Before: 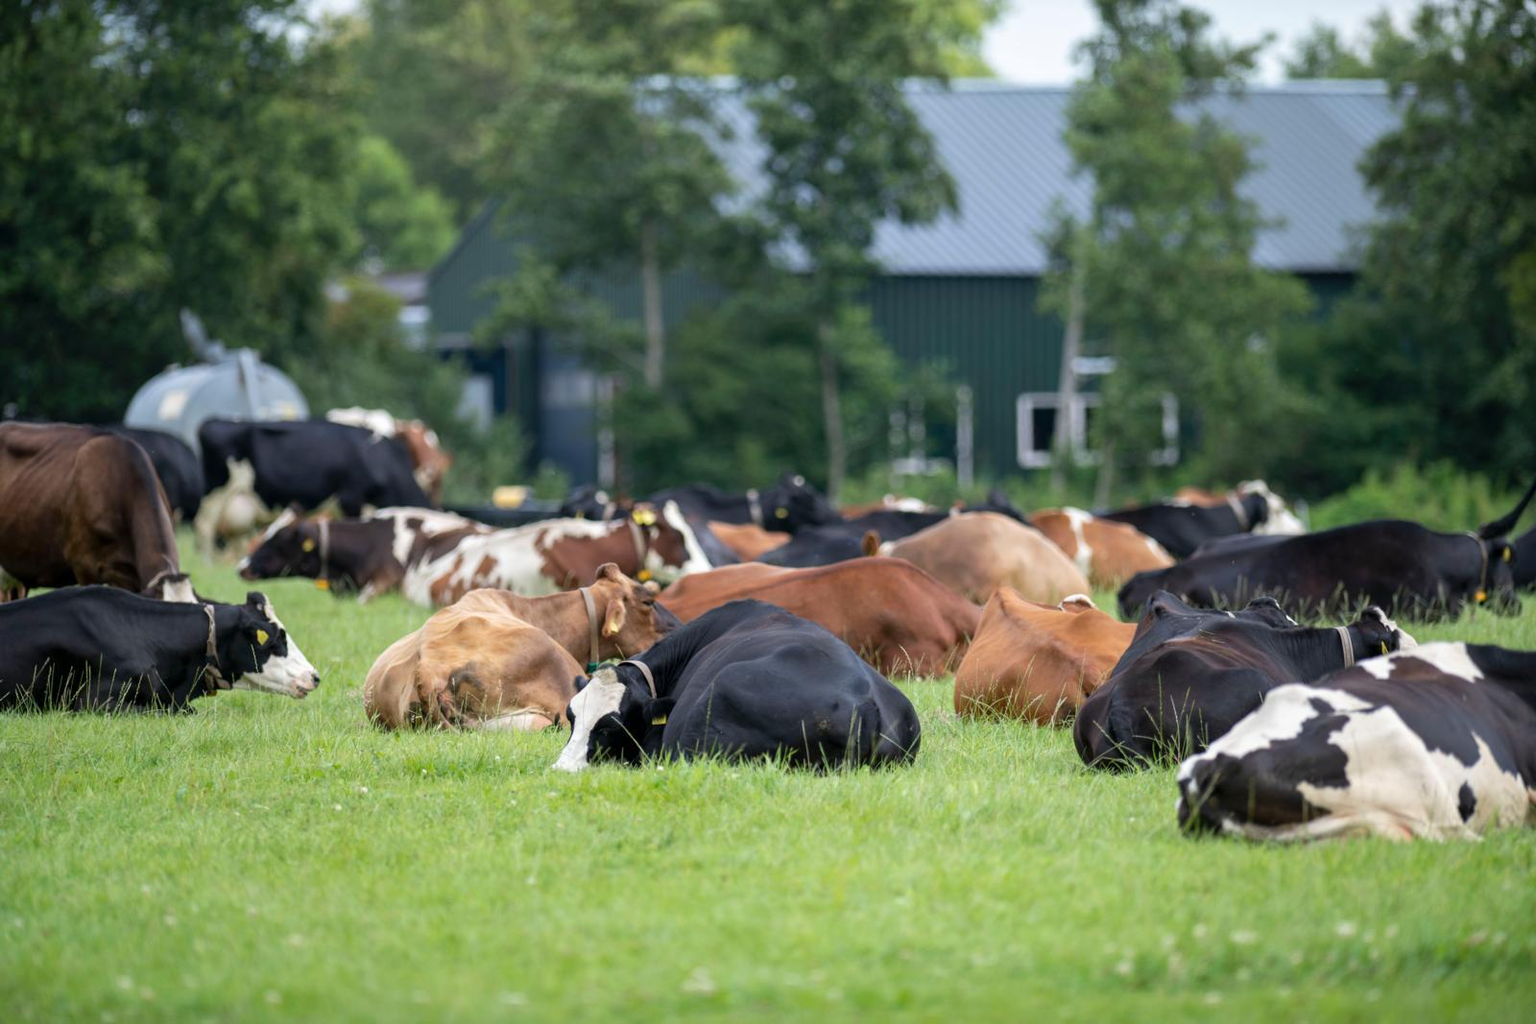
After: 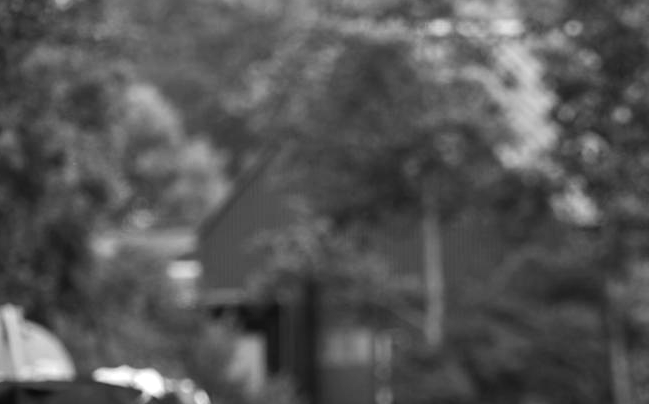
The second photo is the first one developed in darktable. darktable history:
contrast brightness saturation: saturation -1
crop: left 15.452%, top 5.459%, right 43.956%, bottom 56.62%
tone equalizer: -8 EV -0.417 EV, -7 EV -0.389 EV, -6 EV -0.333 EV, -5 EV -0.222 EV, -3 EV 0.222 EV, -2 EV 0.333 EV, -1 EV 0.389 EV, +0 EV 0.417 EV, edges refinement/feathering 500, mask exposure compensation -1.57 EV, preserve details no
color calibration: output R [0.972, 0.068, -0.094, 0], output G [-0.178, 1.216, -0.086, 0], output B [0.095, -0.136, 0.98, 0], illuminant custom, x 0.371, y 0.381, temperature 4283.16 K
white balance: red 1.138, green 0.996, blue 0.812
